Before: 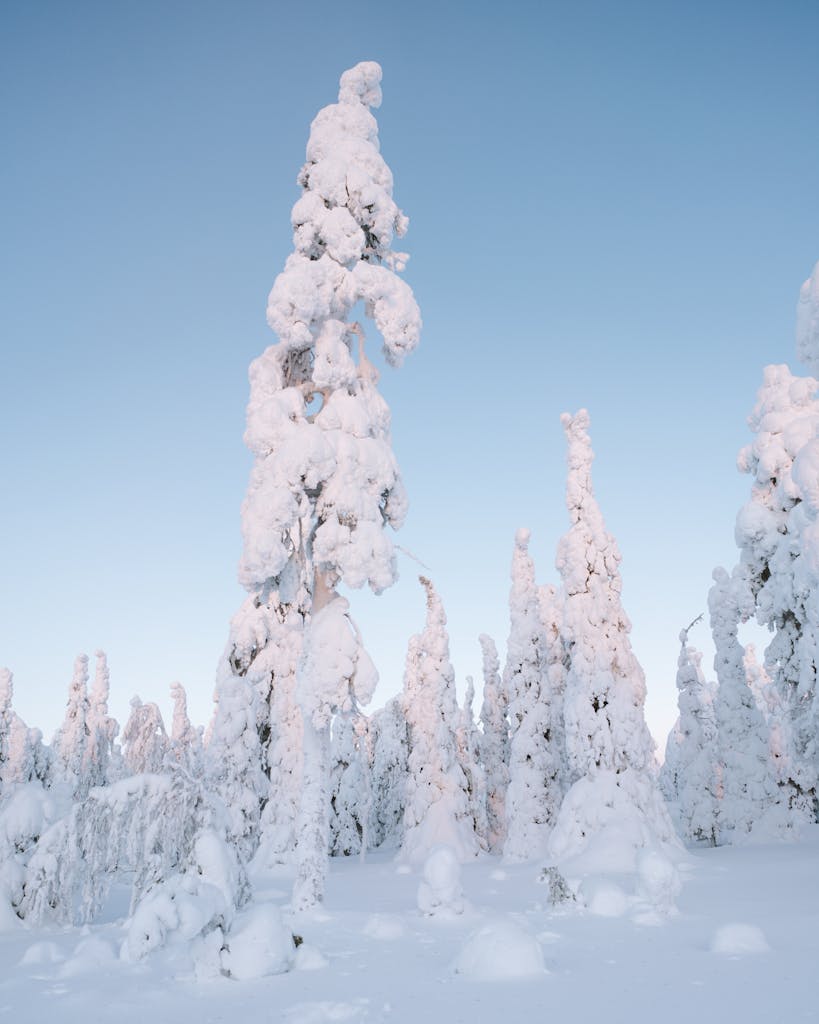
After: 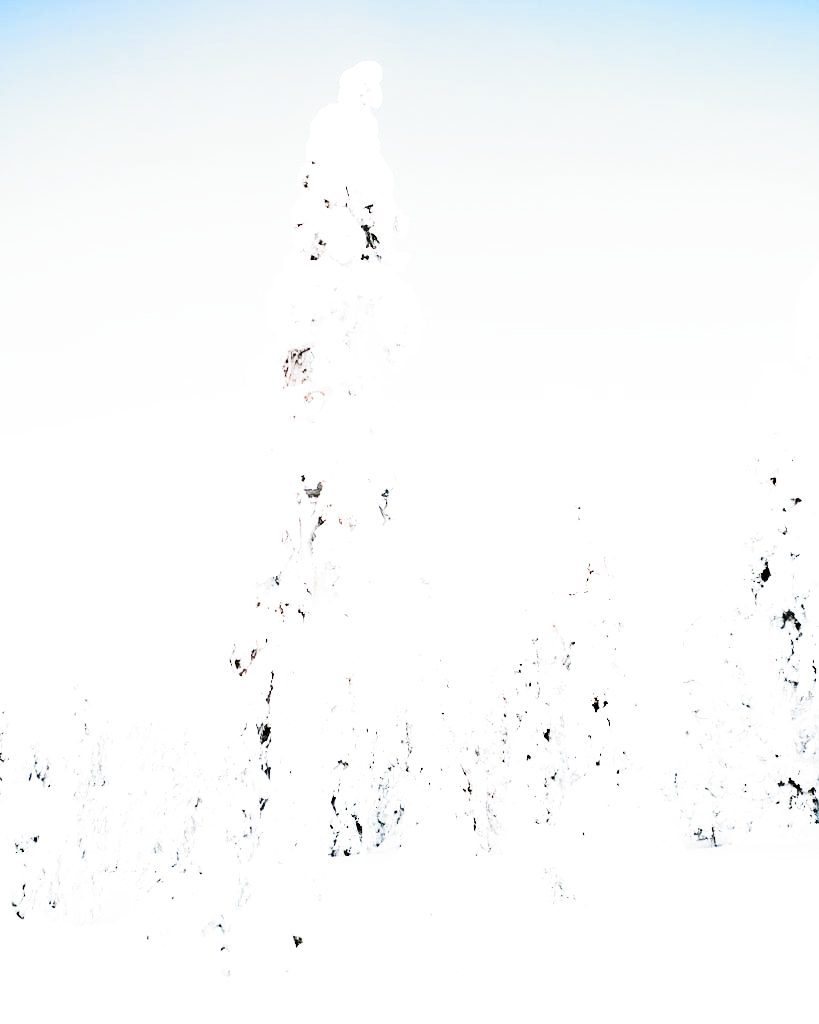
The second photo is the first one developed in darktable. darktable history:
white balance: red 1.045, blue 0.932
filmic rgb: black relative exposure -8.2 EV, white relative exposure 2.2 EV, threshold 3 EV, hardness 7.11, latitude 75%, contrast 1.325, highlights saturation mix -2%, shadows ↔ highlights balance 30%, preserve chrominance no, color science v5 (2021), contrast in shadows safe, contrast in highlights safe, enable highlight reconstruction true
exposure: exposure -0.151 EV, compensate highlight preservation false
contrast brightness saturation: contrast 0.22
rgb curve: curves: ch0 [(0, 0) (0.21, 0.15) (0.24, 0.21) (0.5, 0.75) (0.75, 0.96) (0.89, 0.99) (1, 1)]; ch1 [(0, 0.02) (0.21, 0.13) (0.25, 0.2) (0.5, 0.67) (0.75, 0.9) (0.89, 0.97) (1, 1)]; ch2 [(0, 0.02) (0.21, 0.13) (0.25, 0.2) (0.5, 0.67) (0.75, 0.9) (0.89, 0.97) (1, 1)], compensate middle gray true
